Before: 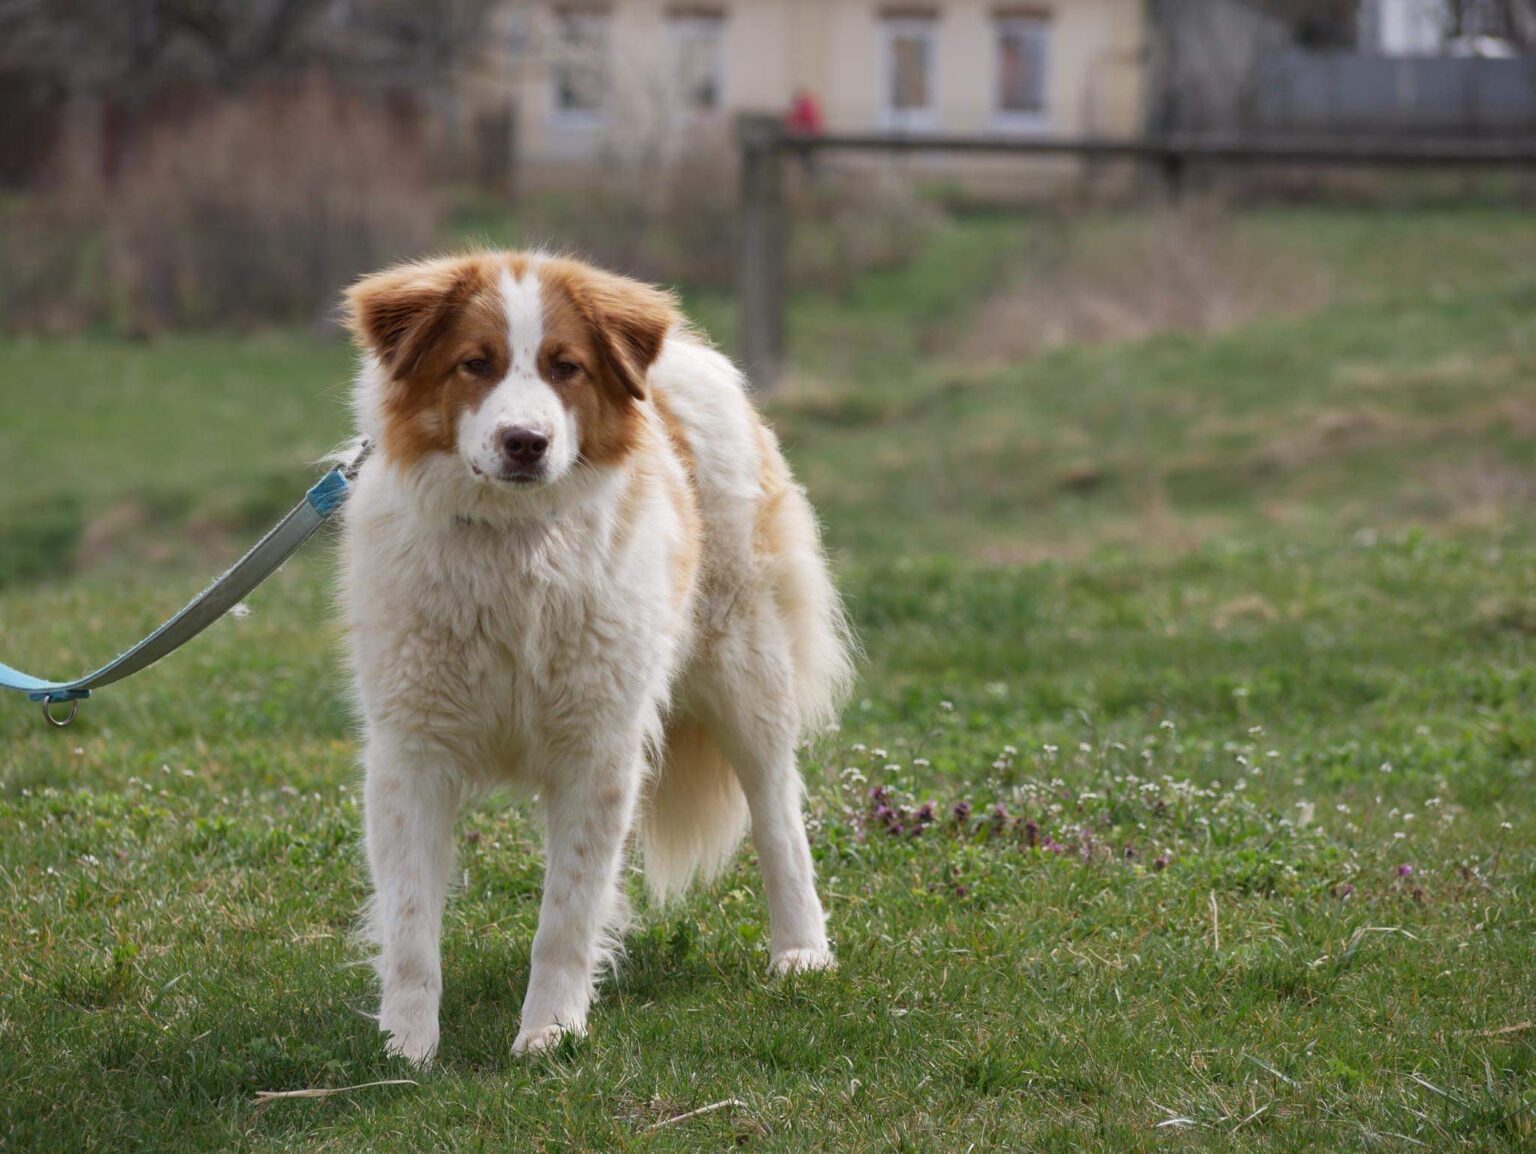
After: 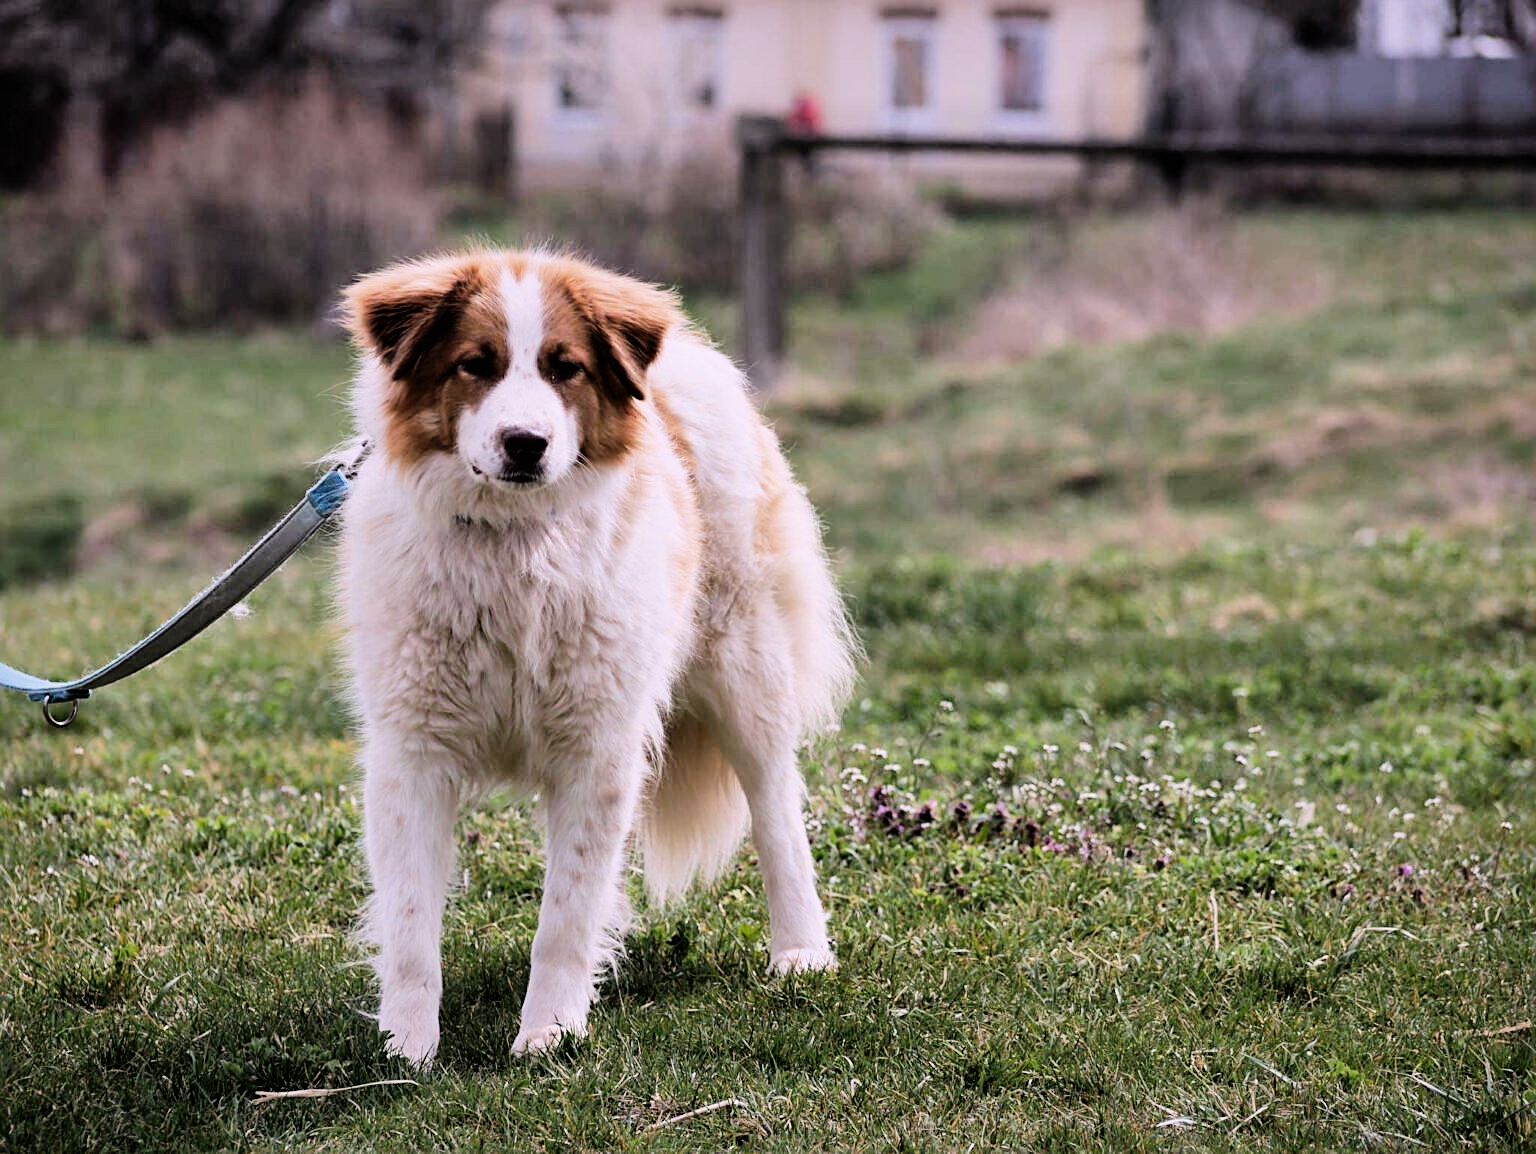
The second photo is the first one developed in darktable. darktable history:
filmic rgb: black relative exposure -5 EV, hardness 2.88, contrast 1.3, highlights saturation mix -10%
white balance: red 1.066, blue 1.119
tone equalizer: -8 EV -1.08 EV, -7 EV -1.01 EV, -6 EV -0.867 EV, -5 EV -0.578 EV, -3 EV 0.578 EV, -2 EV 0.867 EV, -1 EV 1.01 EV, +0 EV 1.08 EV, edges refinement/feathering 500, mask exposure compensation -1.57 EV, preserve details no
shadows and highlights: on, module defaults
sharpen: on, module defaults
